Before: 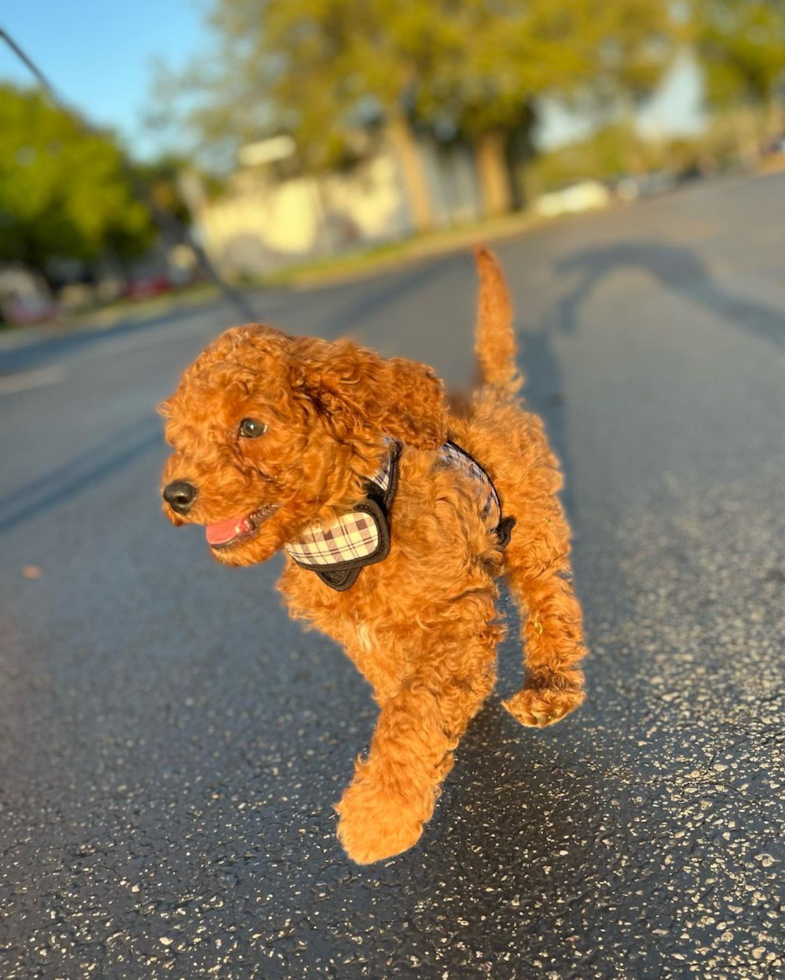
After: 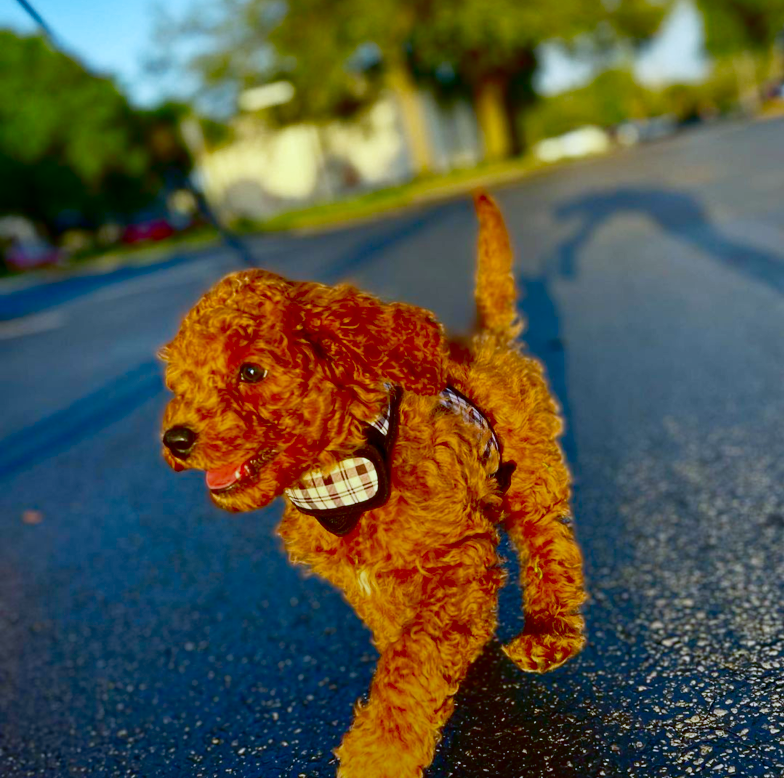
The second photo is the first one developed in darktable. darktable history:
crop and rotate: top 5.667%, bottom 14.937%
white balance: red 0.926, green 1.003, blue 1.133
contrast brightness saturation: brightness -1, saturation 1
graduated density: rotation -180°, offset 24.95
base curve: curves: ch0 [(0, 0.007) (0.028, 0.063) (0.121, 0.311) (0.46, 0.743) (0.859, 0.957) (1, 1)], preserve colors none
